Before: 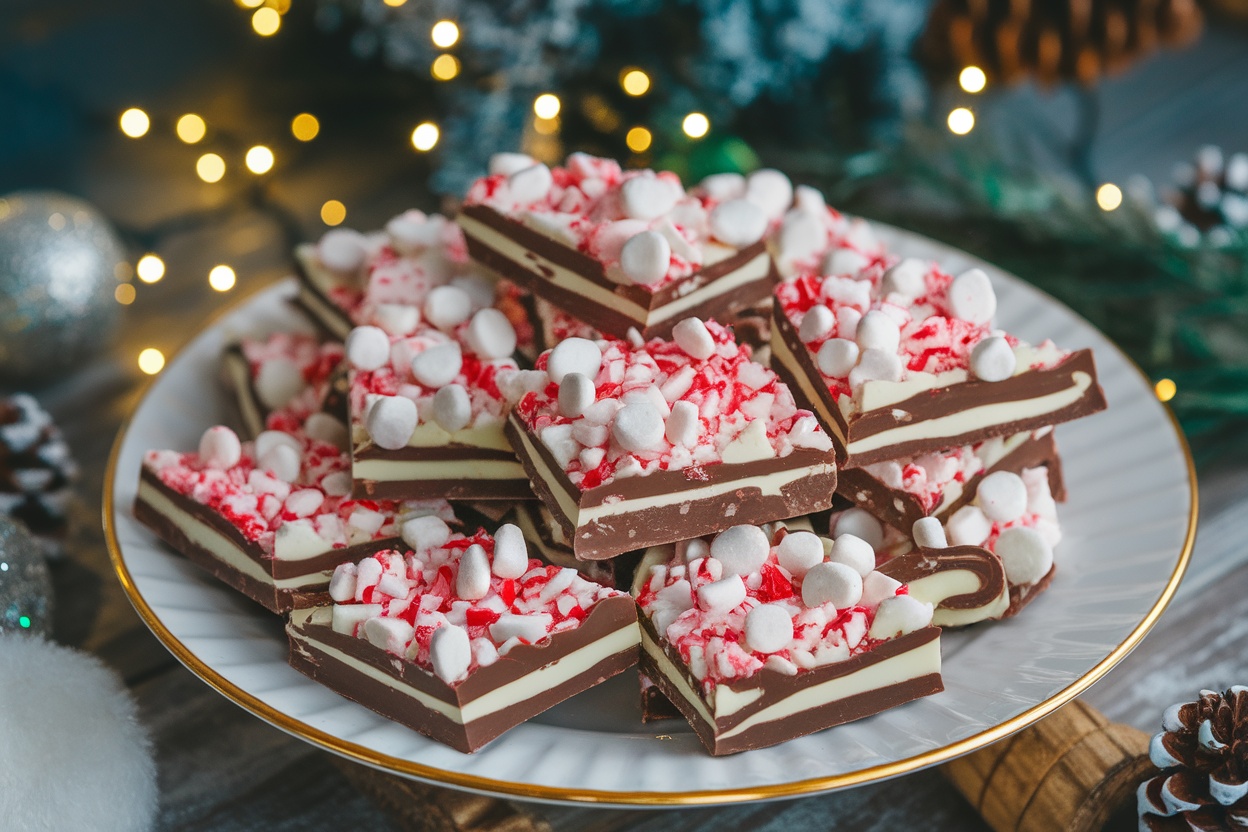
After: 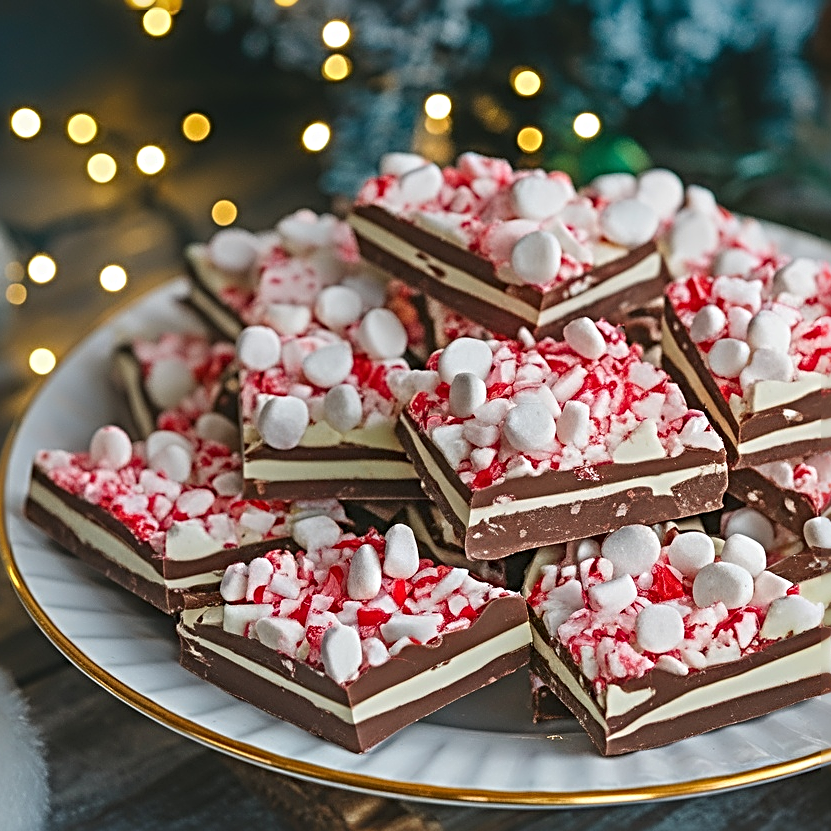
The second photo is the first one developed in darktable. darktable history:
crop and rotate: left 8.786%, right 24.548%
sharpen: radius 3.69, amount 0.928
